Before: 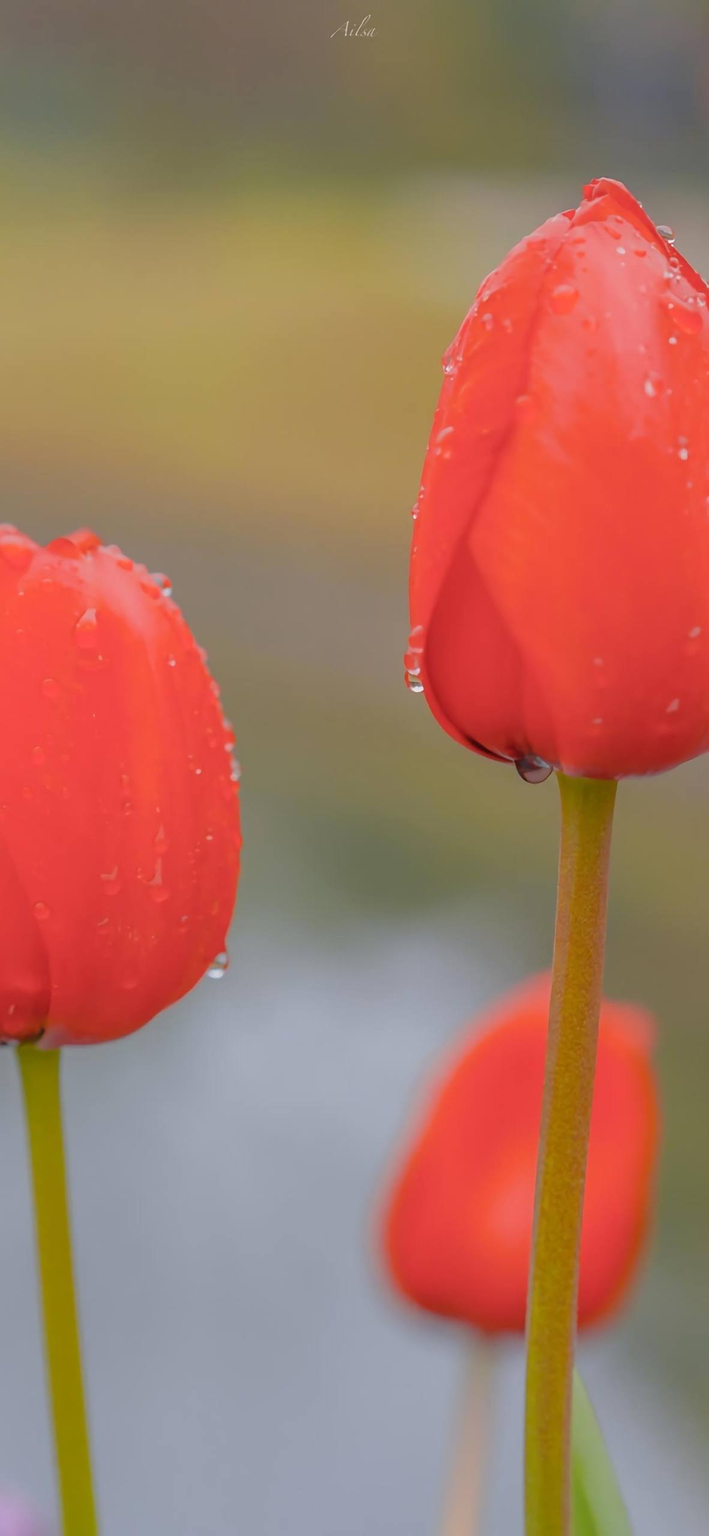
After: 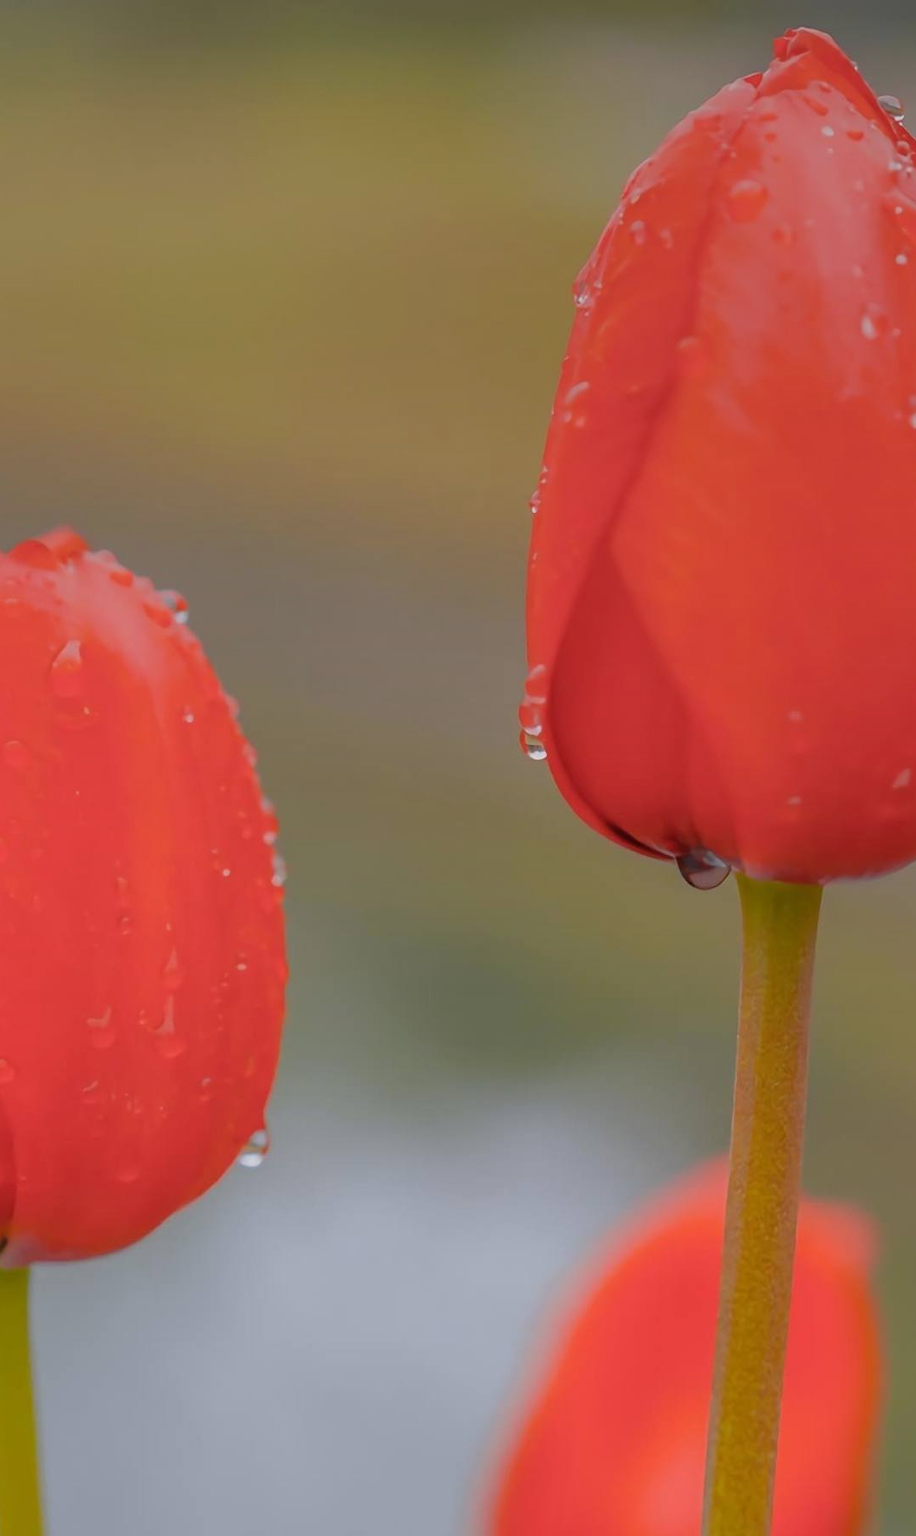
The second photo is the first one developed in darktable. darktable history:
crop: left 5.596%, top 10.314%, right 3.534%, bottom 19.395%
graduated density: on, module defaults
